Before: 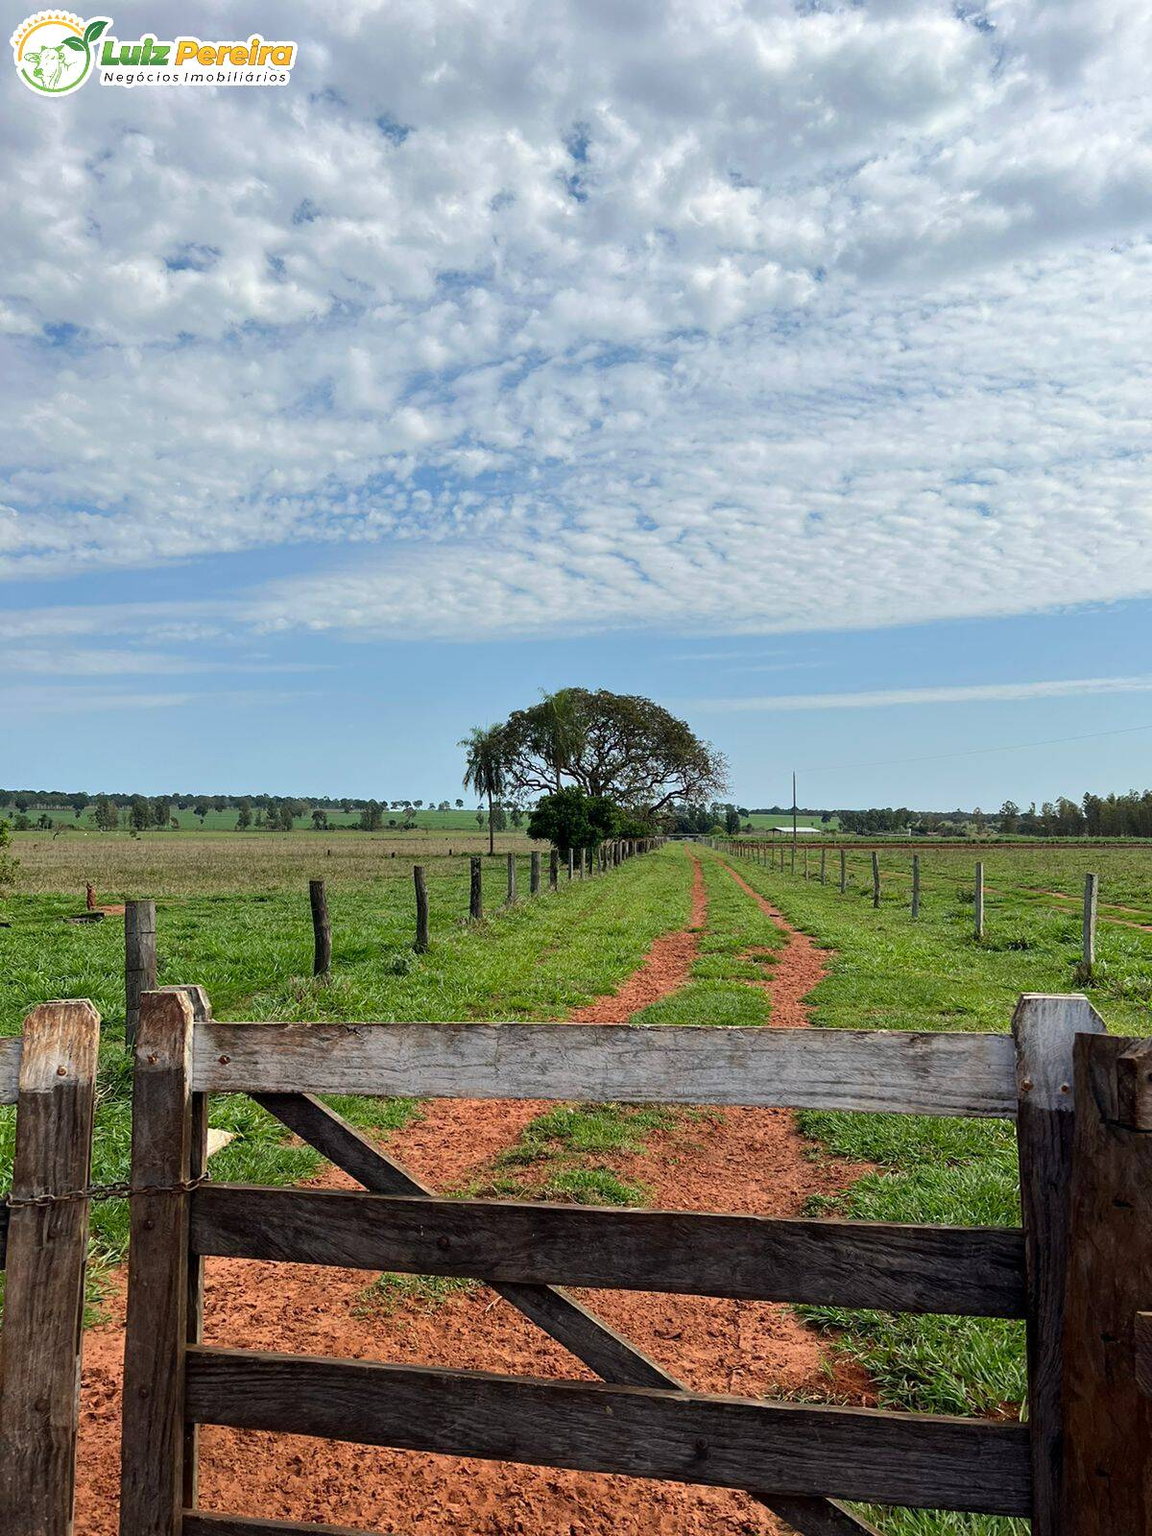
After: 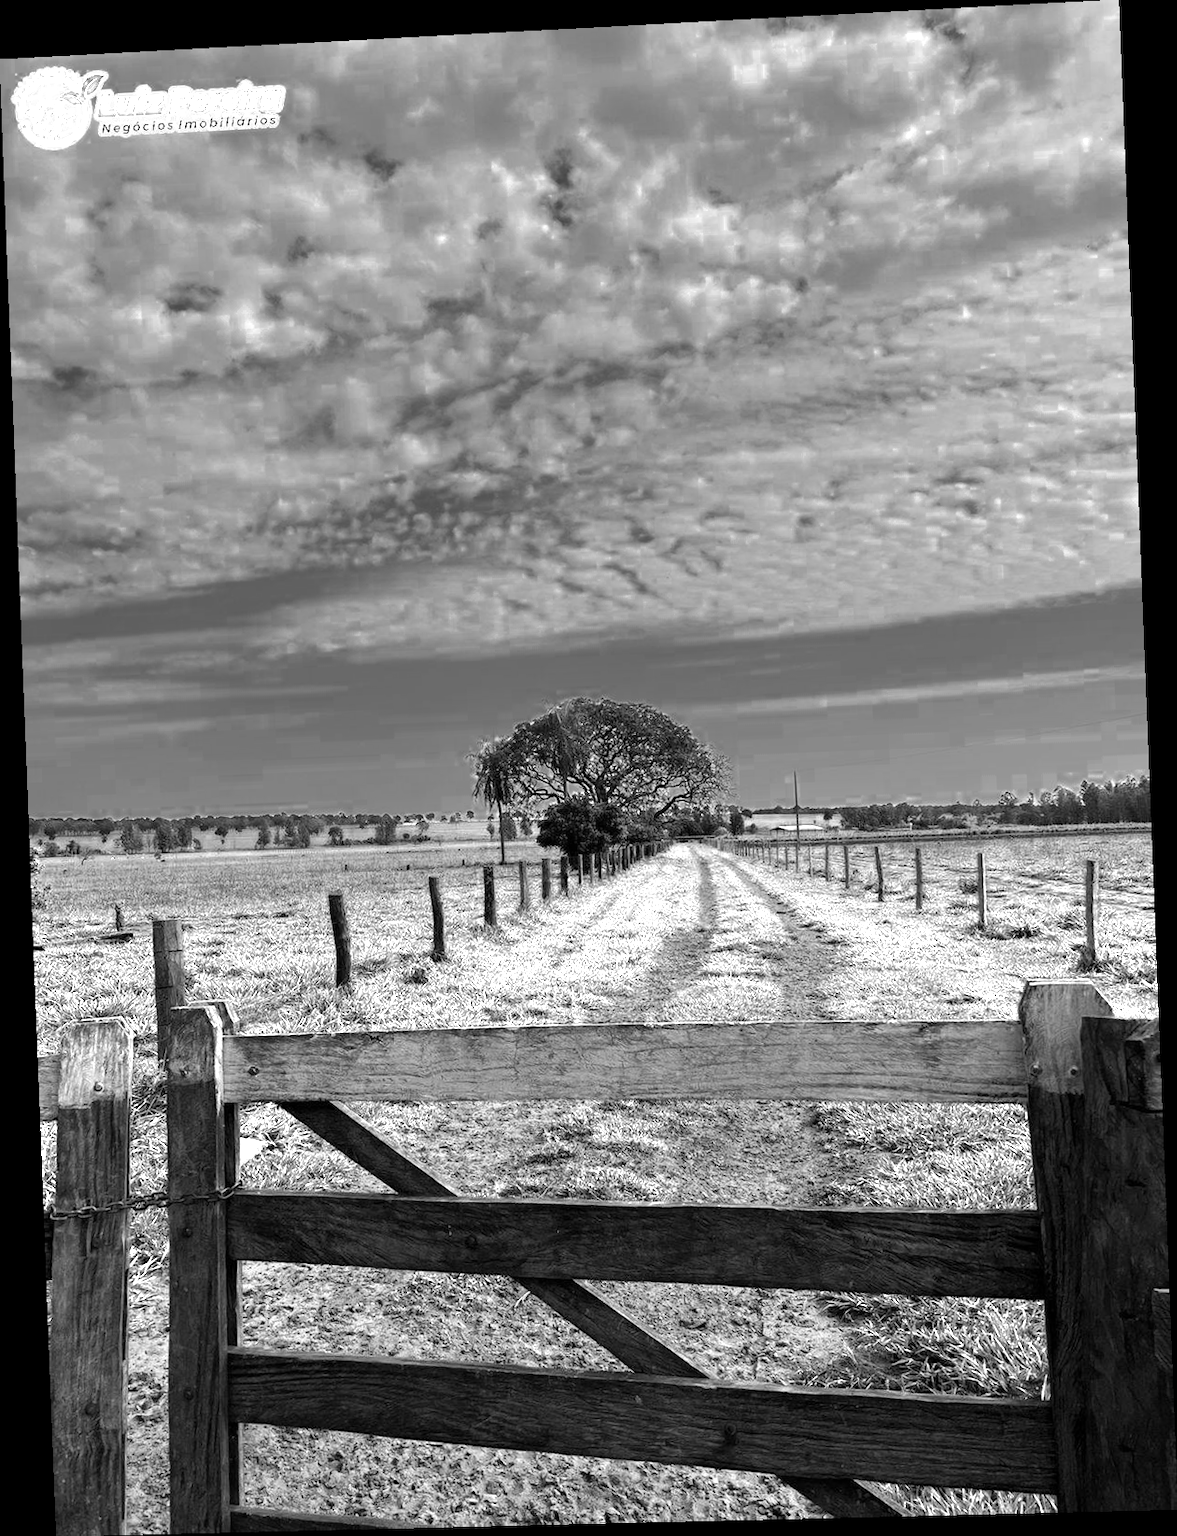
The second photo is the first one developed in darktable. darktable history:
rotate and perspective: rotation -2.22°, lens shift (horizontal) -0.022, automatic cropping off
color zones: curves: ch0 [(0, 0.554) (0.146, 0.662) (0.293, 0.86) (0.503, 0.774) (0.637, 0.106) (0.74, 0.072) (0.866, 0.488) (0.998, 0.569)]; ch1 [(0, 0) (0.143, 0) (0.286, 0) (0.429, 0) (0.571, 0) (0.714, 0) (0.857, 0)]
